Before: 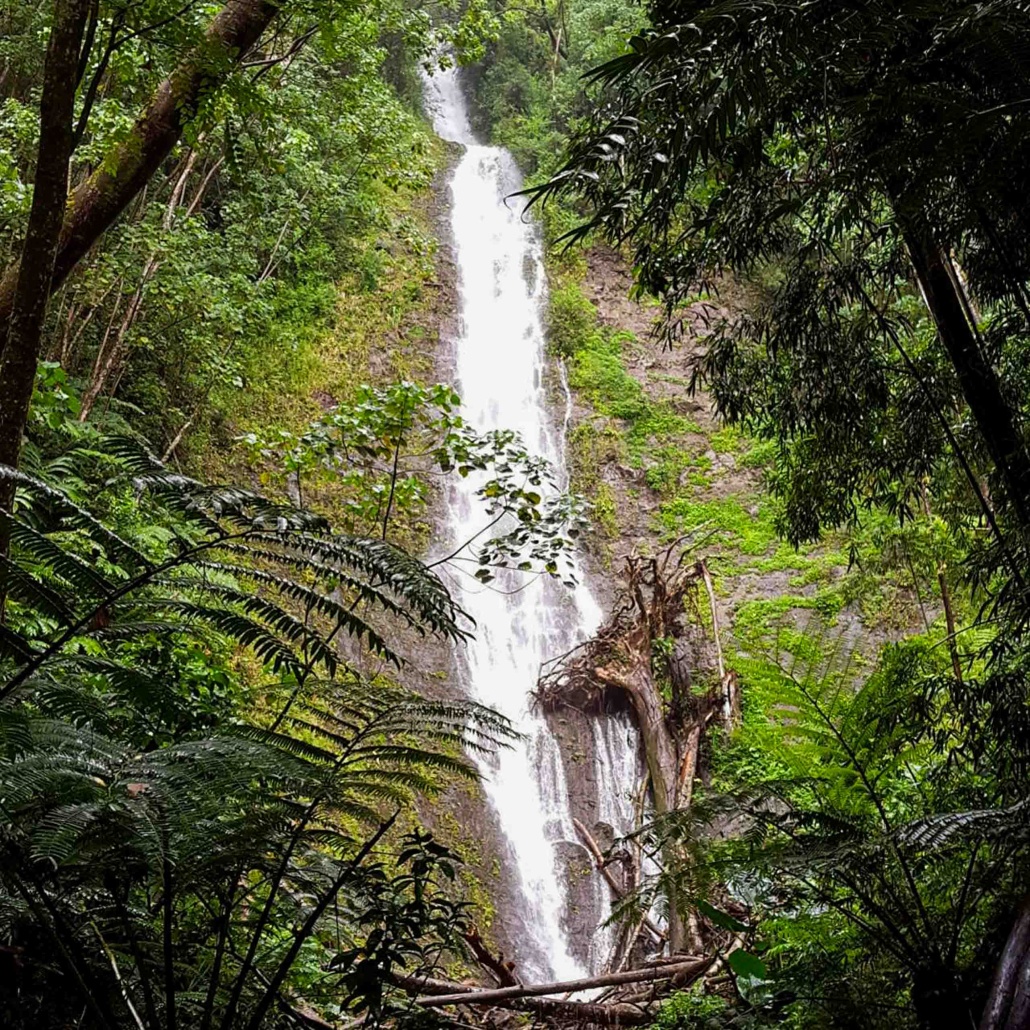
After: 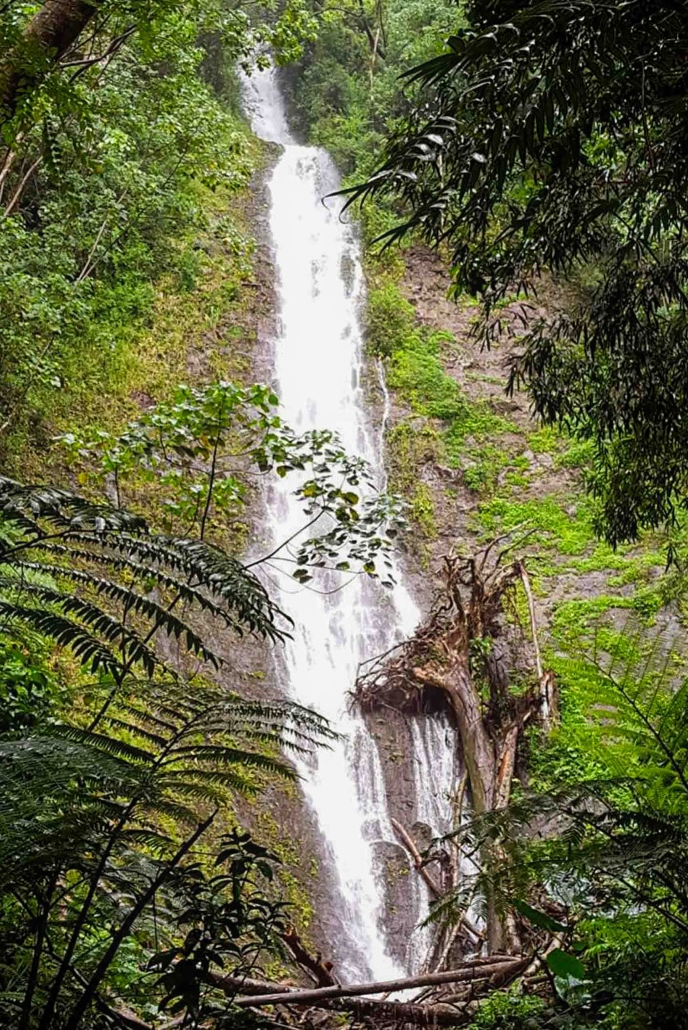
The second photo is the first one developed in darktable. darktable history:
crop and rotate: left 17.732%, right 15.423%
local contrast: mode bilateral grid, contrast 10, coarseness 25, detail 110%, midtone range 0.2
contrast equalizer: y [[0.5, 0.5, 0.468, 0.5, 0.5, 0.5], [0.5 ×6], [0.5 ×6], [0 ×6], [0 ×6]]
